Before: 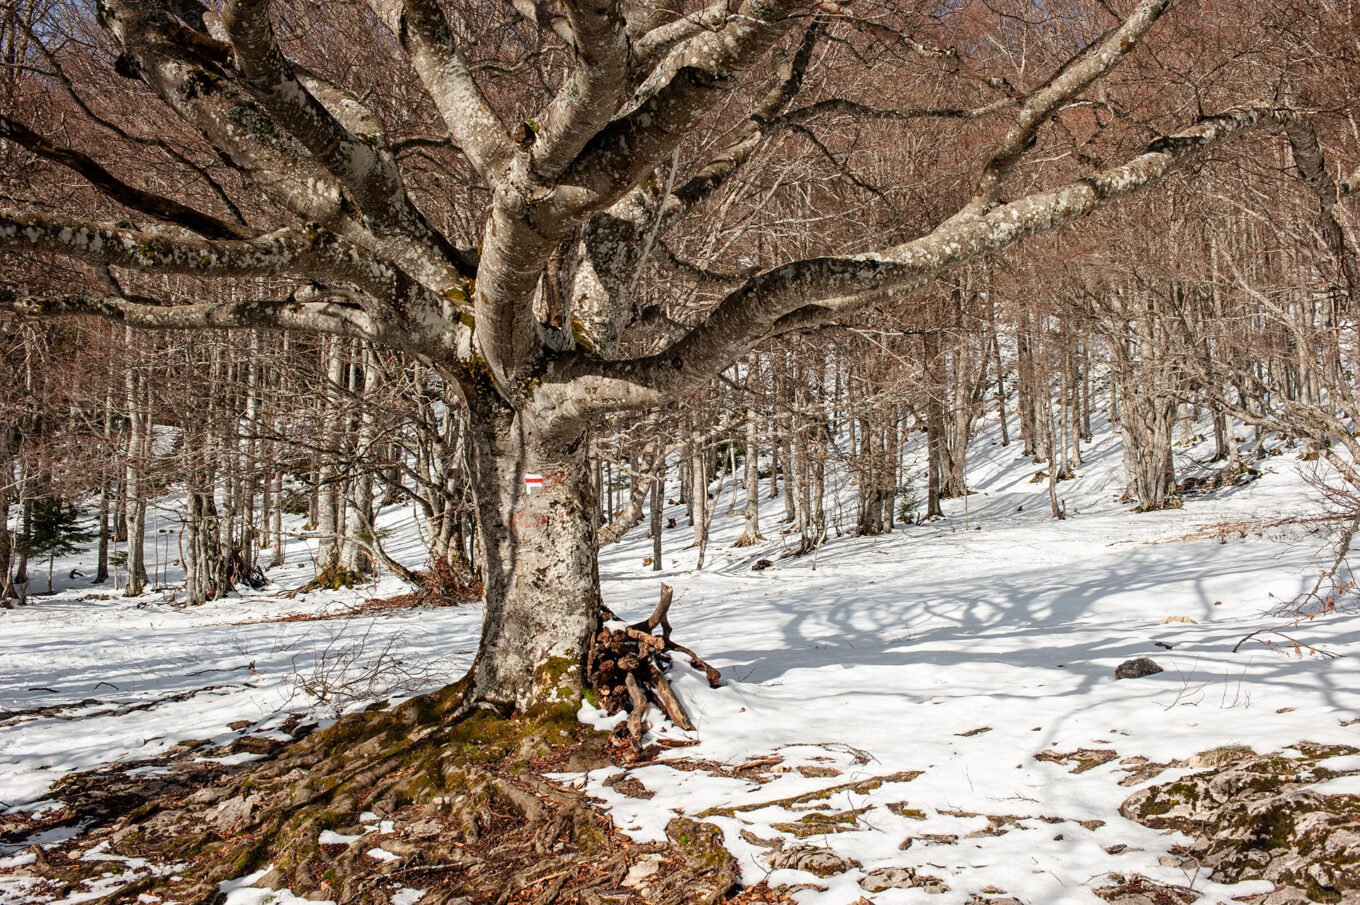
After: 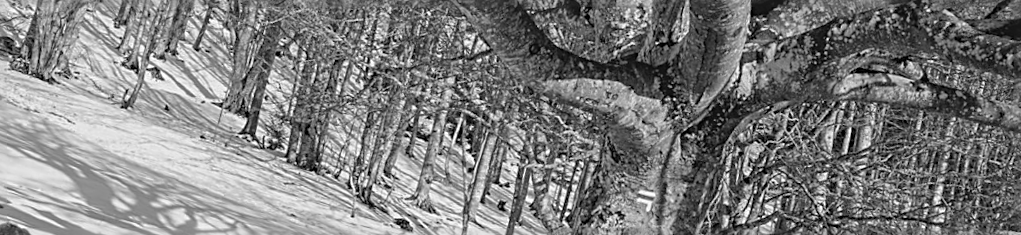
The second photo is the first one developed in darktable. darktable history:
color balance: lift [1.006, 0.985, 1.002, 1.015], gamma [1, 0.953, 1.008, 1.047], gain [1.076, 1.13, 1.004, 0.87]
sharpen: radius 2.676, amount 0.669
rotate and perspective: rotation 2.27°, automatic cropping off
monochrome: a 32, b 64, size 2.3
tone equalizer: -8 EV 0.25 EV, -7 EV 0.417 EV, -6 EV 0.417 EV, -5 EV 0.25 EV, -3 EV -0.25 EV, -2 EV -0.417 EV, -1 EV -0.417 EV, +0 EV -0.25 EV, edges refinement/feathering 500, mask exposure compensation -1.57 EV, preserve details guided filter
crop and rotate: angle 16.12°, top 30.835%, bottom 35.653%
